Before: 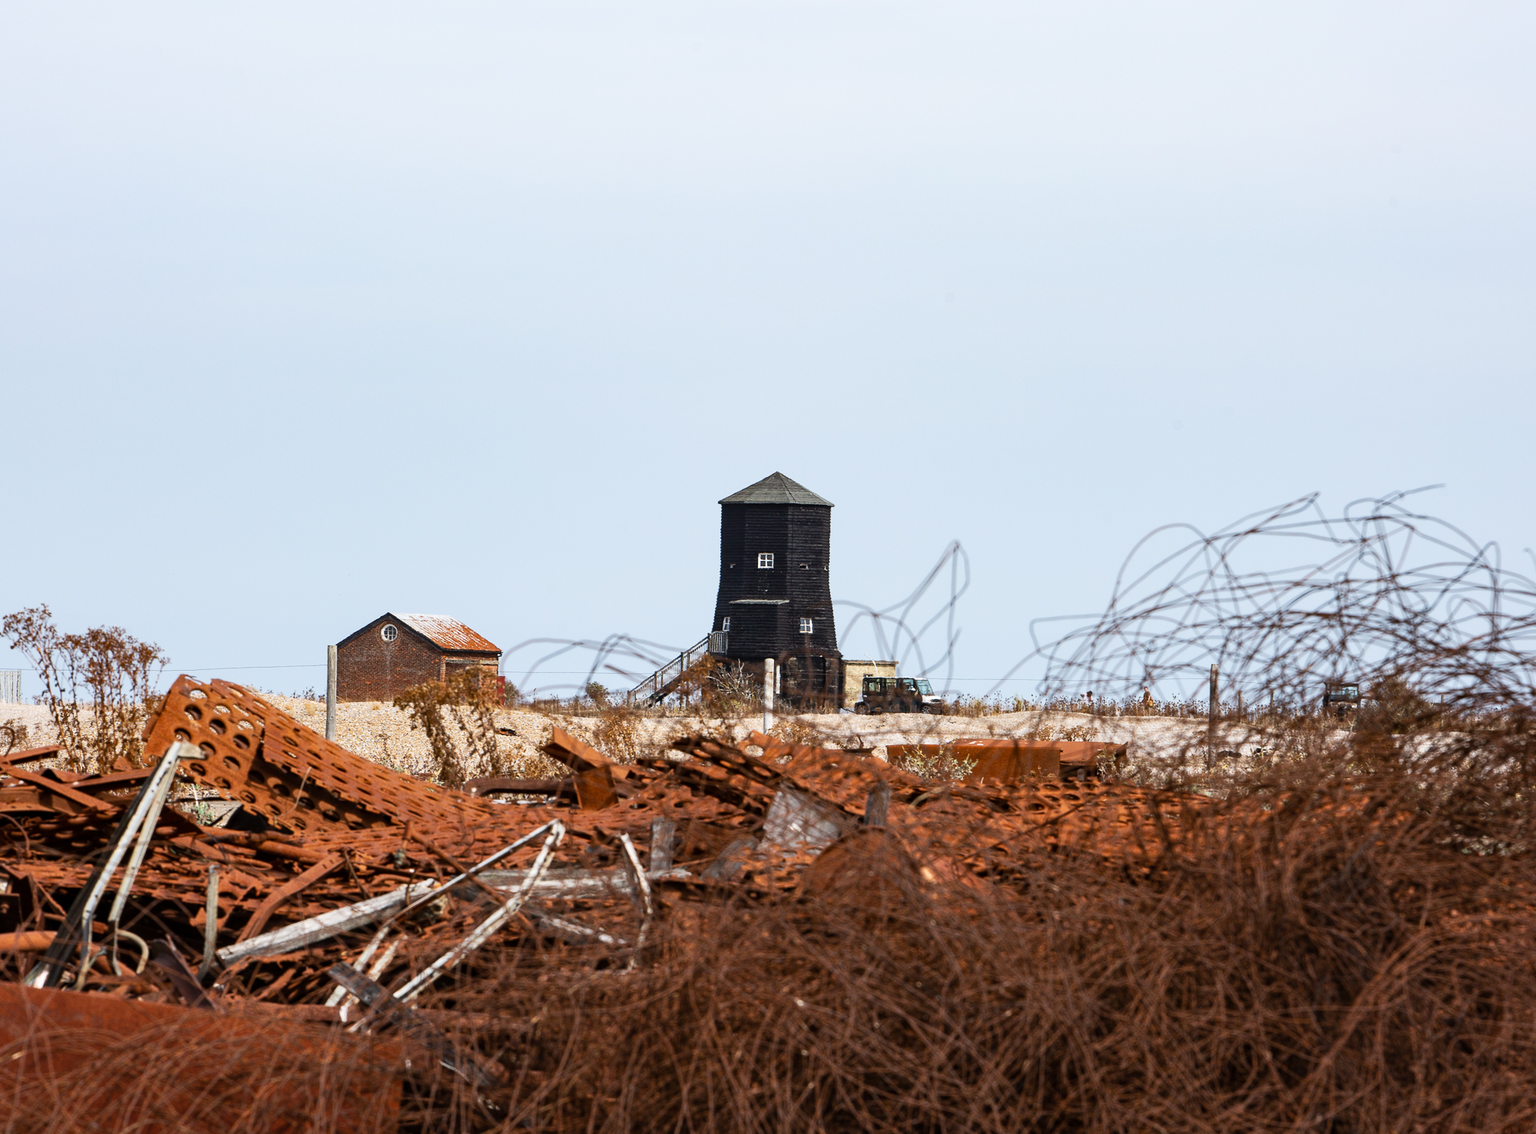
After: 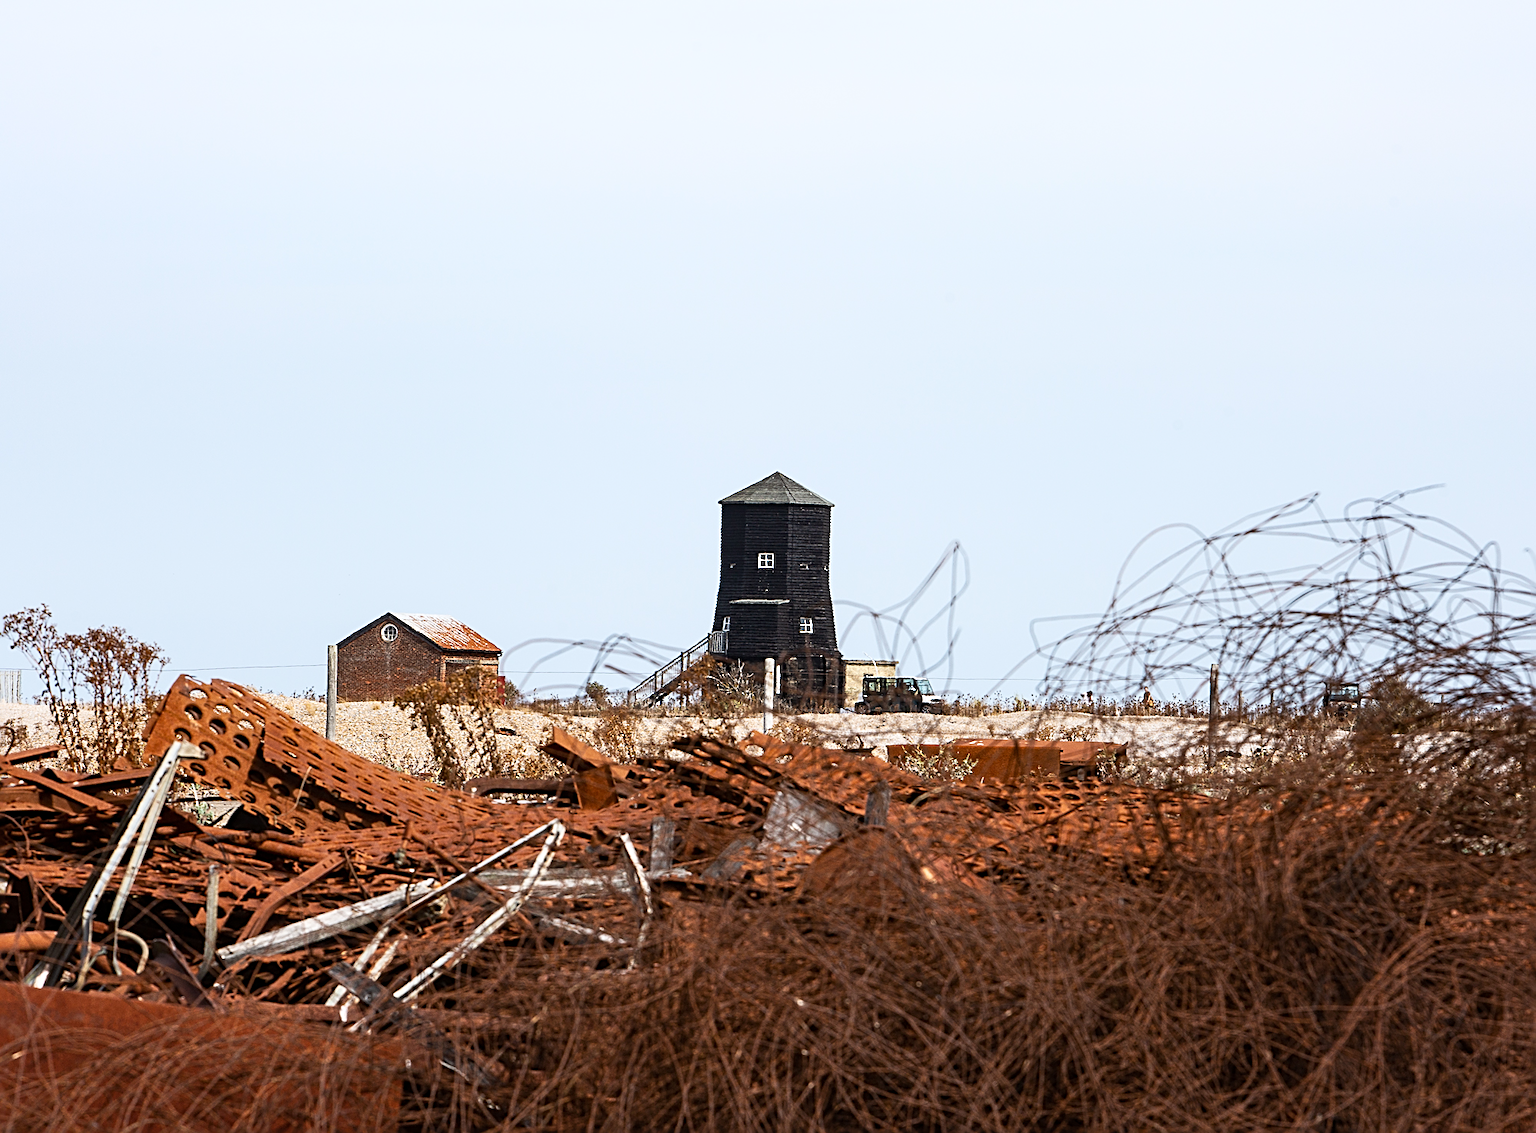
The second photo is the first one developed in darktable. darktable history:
sharpen: radius 2.554, amount 0.649
contrast equalizer: octaves 7, y [[0.5 ×6], [0.5 ×6], [0.5, 0.5, 0.501, 0.545, 0.707, 0.863], [0 ×6], [0 ×6]], mix -0.995
shadows and highlights: shadows 0.001, highlights 40.3
